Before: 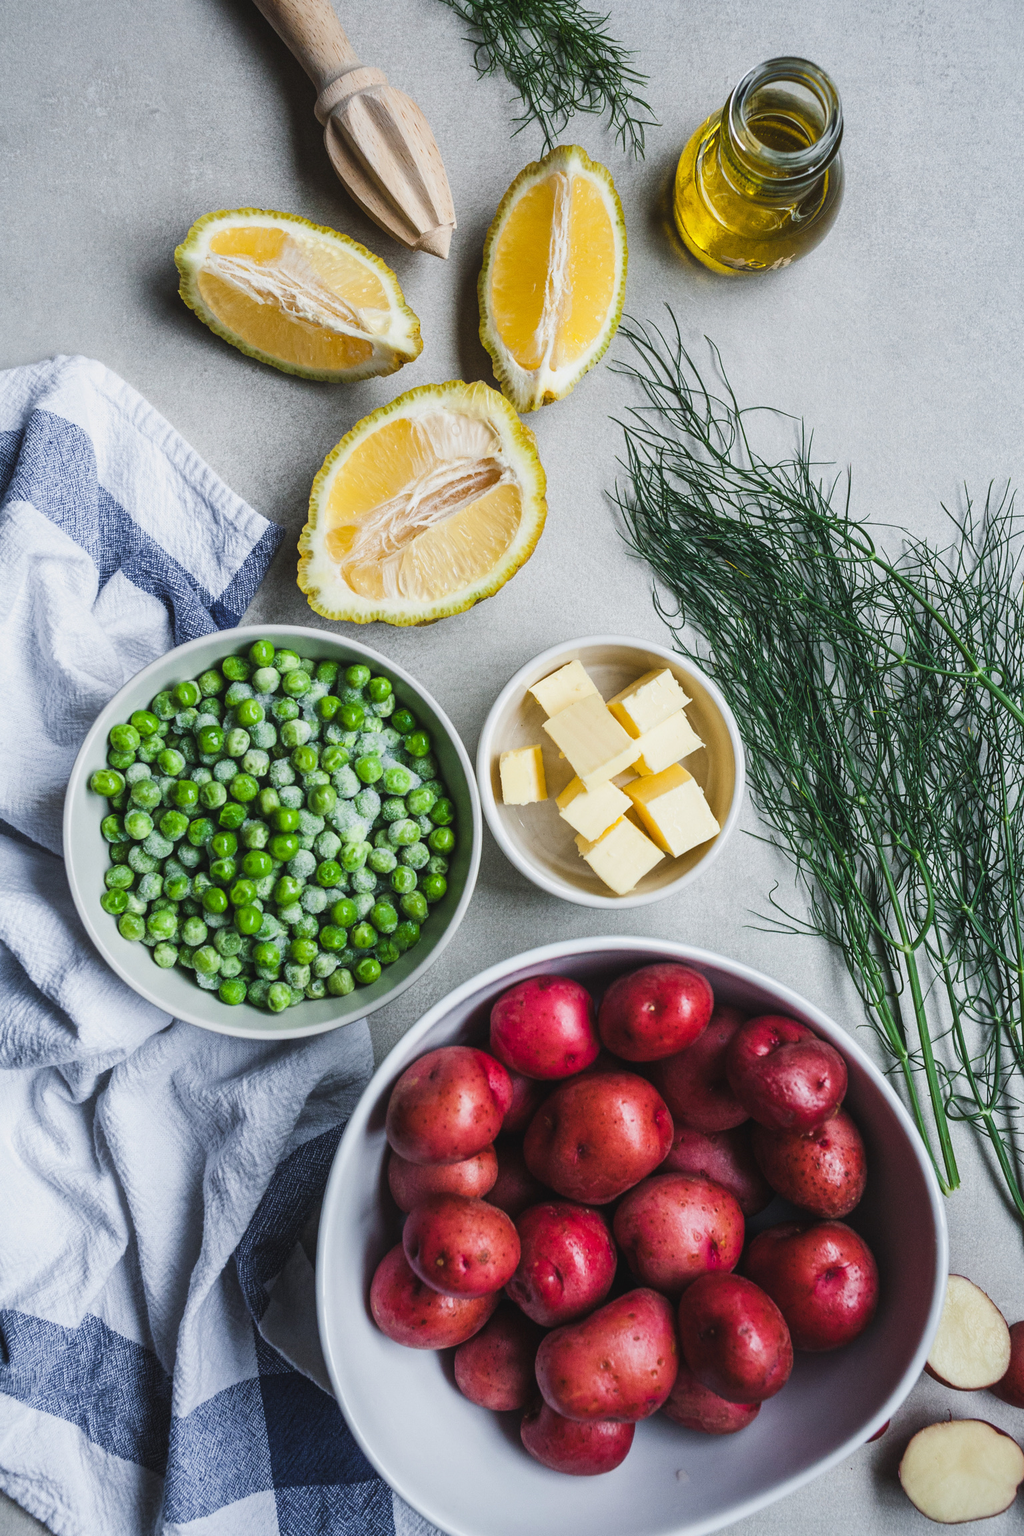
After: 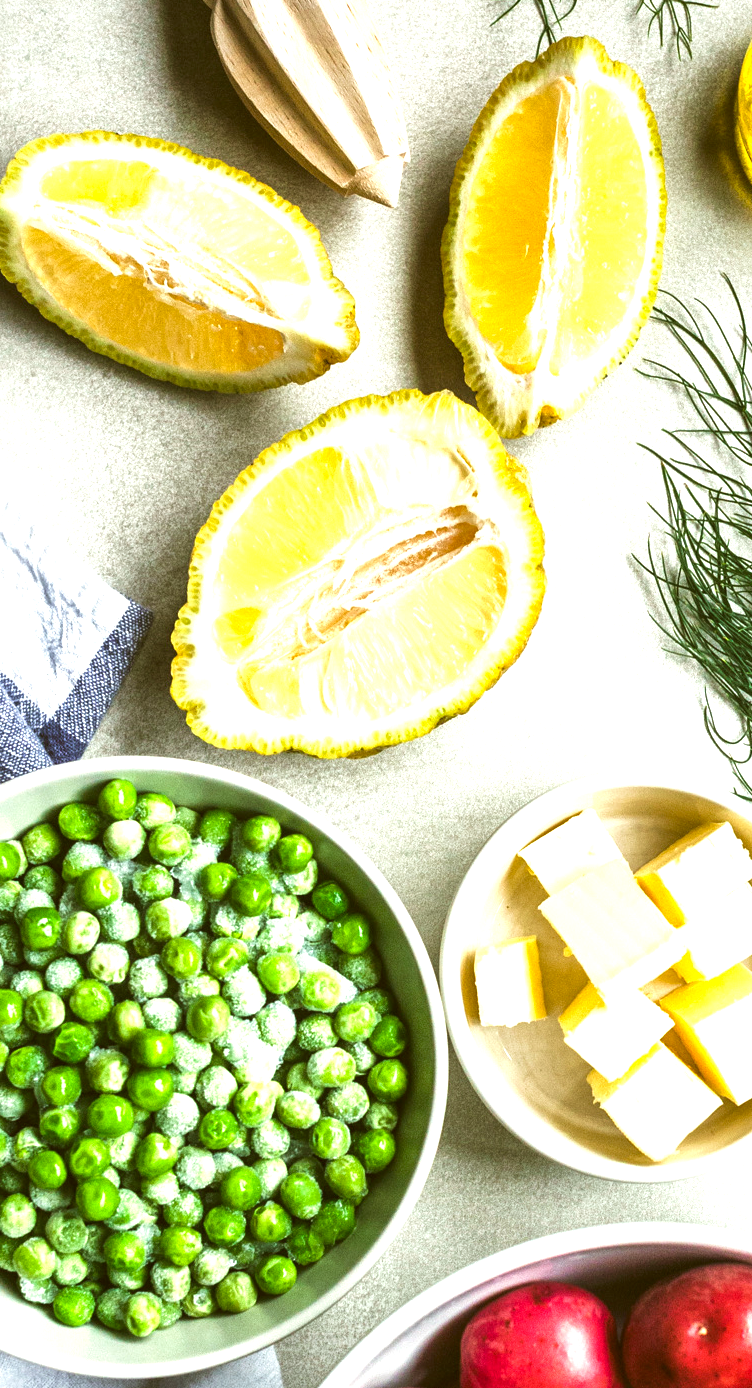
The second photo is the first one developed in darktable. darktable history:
exposure: black level correction 0.001, exposure 1.116 EV, compensate exposure bias true, compensate highlight preservation false
crop: left 17.956%, top 7.868%, right 33.044%, bottom 31.875%
local contrast: mode bilateral grid, contrast 21, coarseness 50, detail 138%, midtone range 0.2
velvia: strength 17.66%
color correction: highlights a* -1.82, highlights b* 10.13, shadows a* 0.689, shadows b* 19.97
